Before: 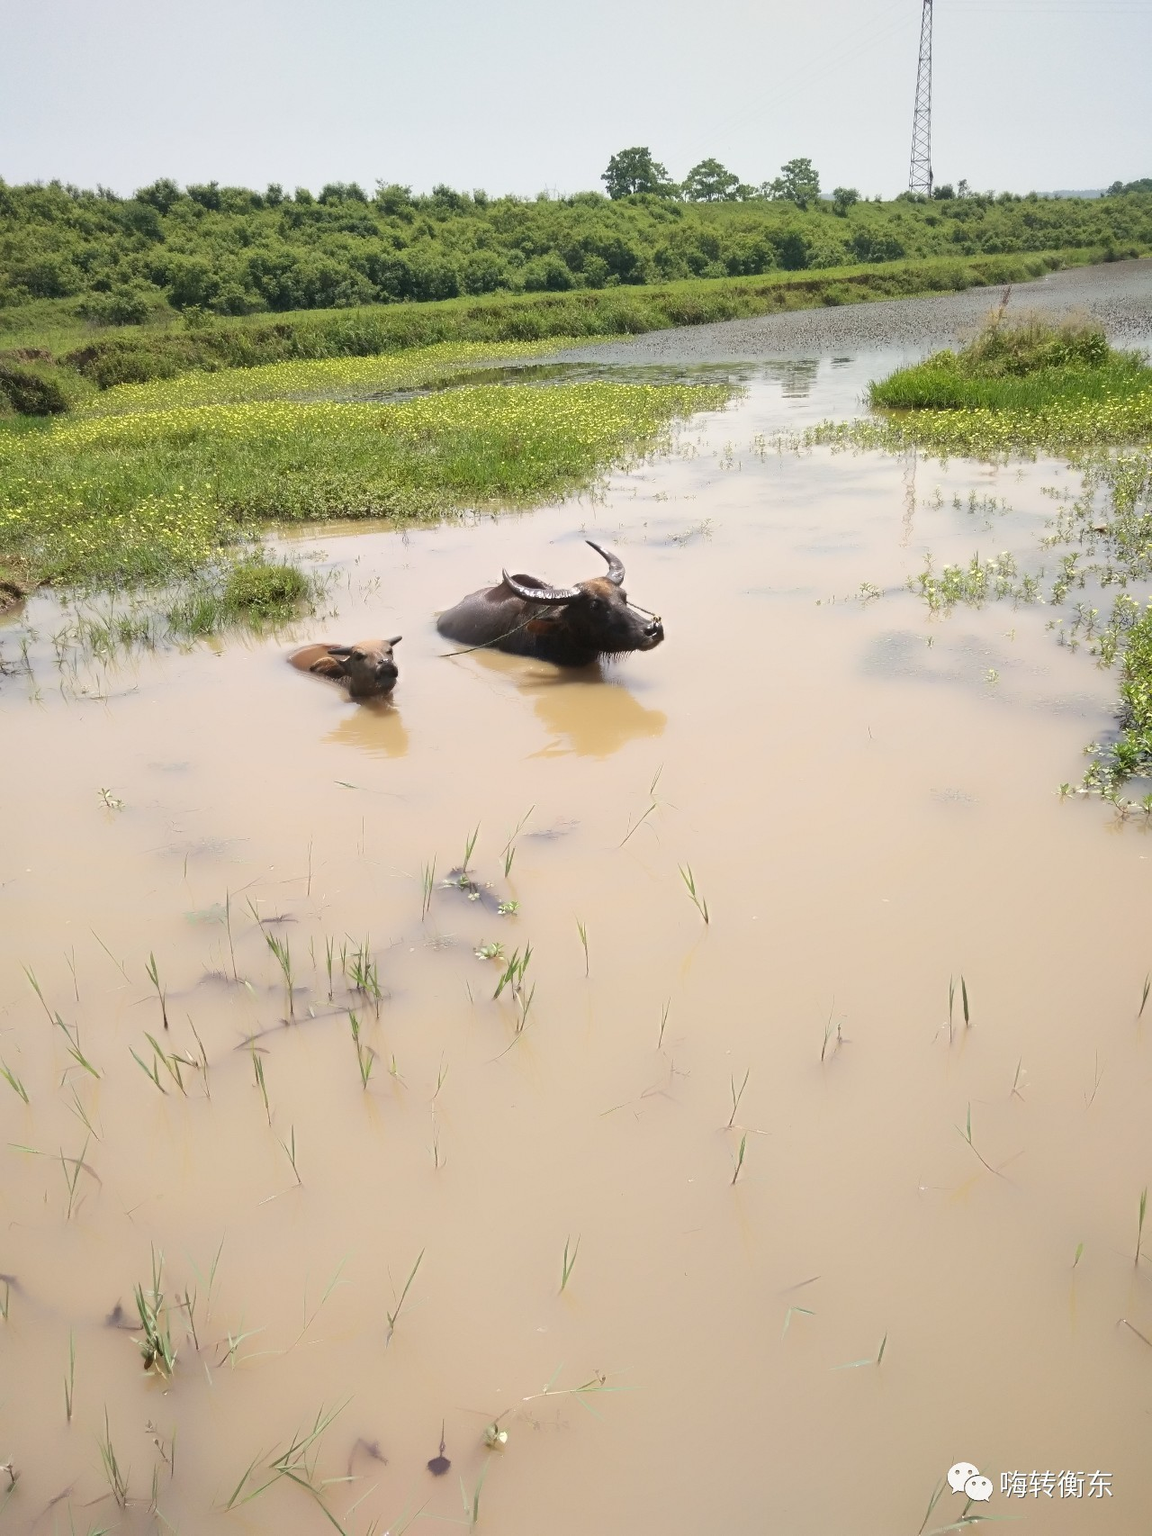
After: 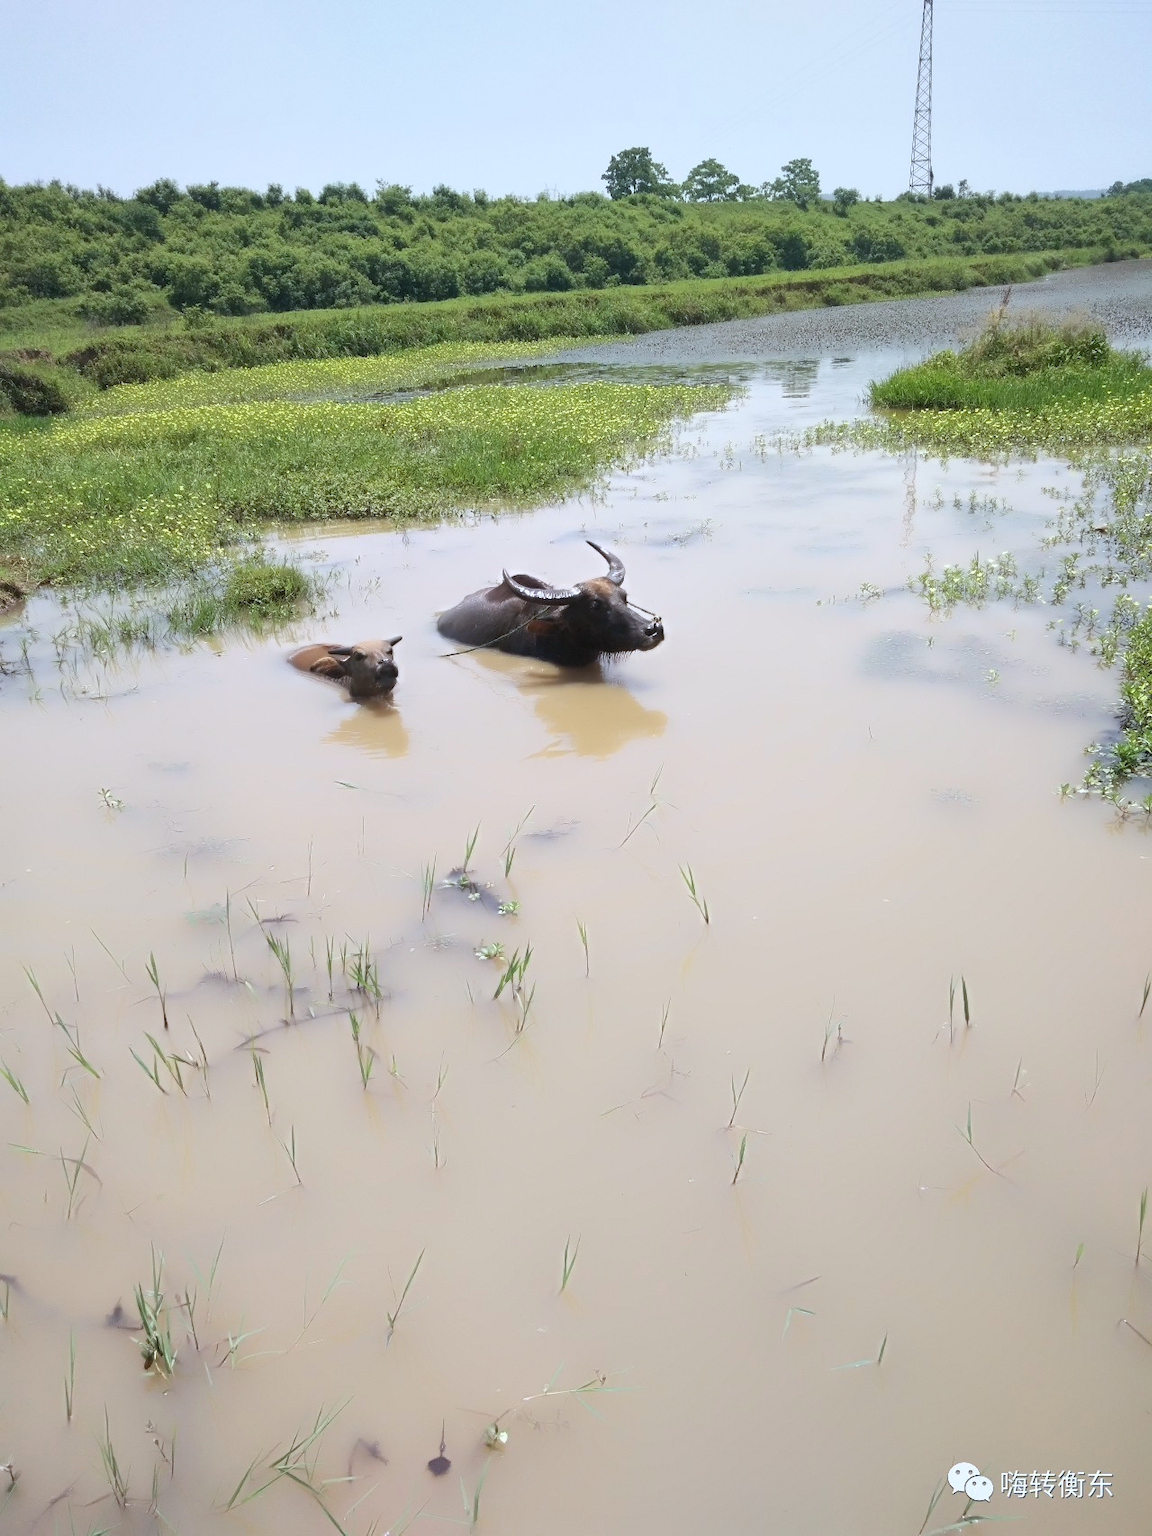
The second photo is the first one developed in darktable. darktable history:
color calibration: x 0.37, y 0.382, temperature 4315.1 K
